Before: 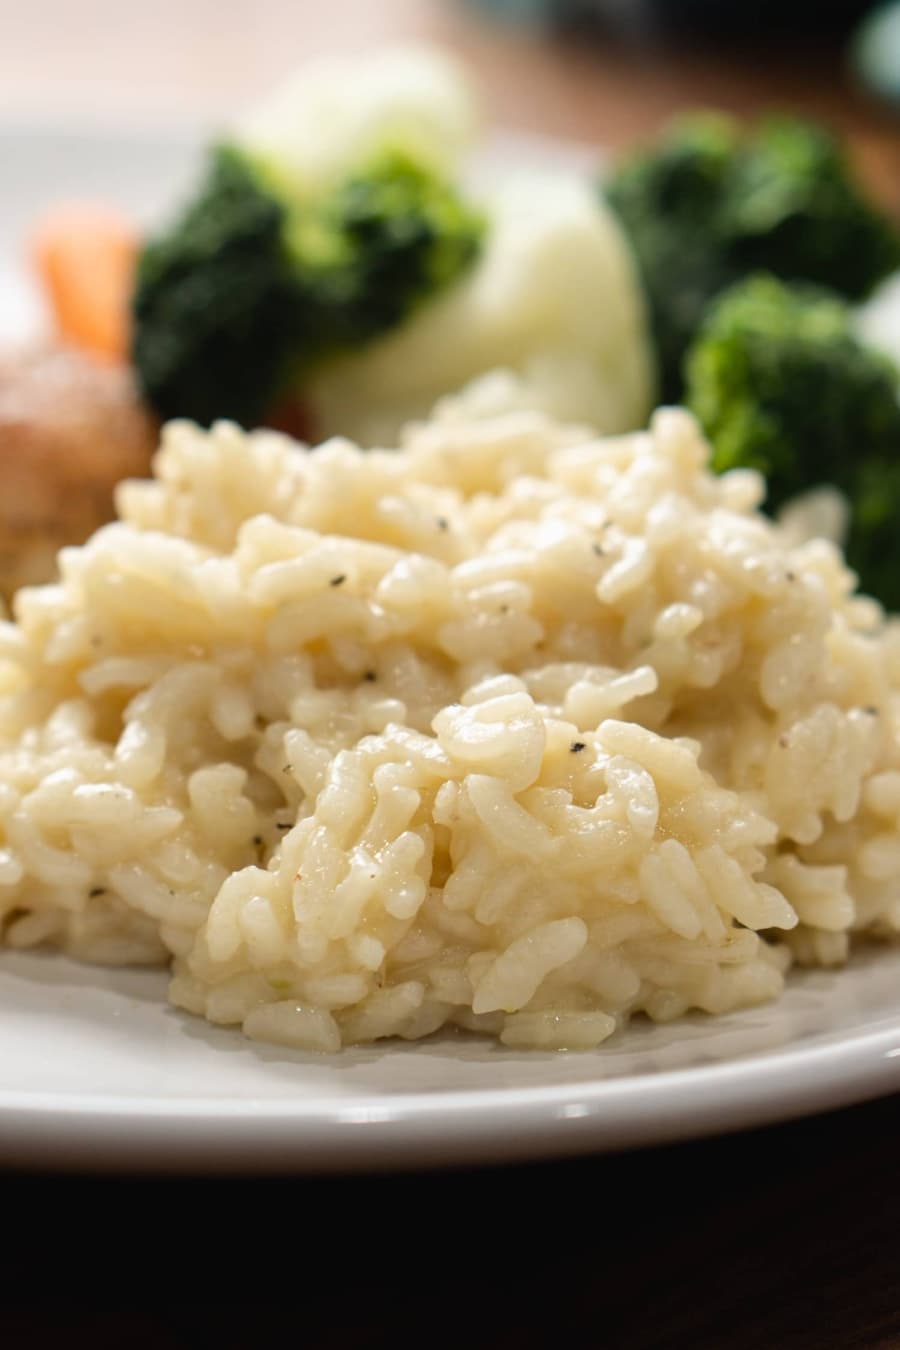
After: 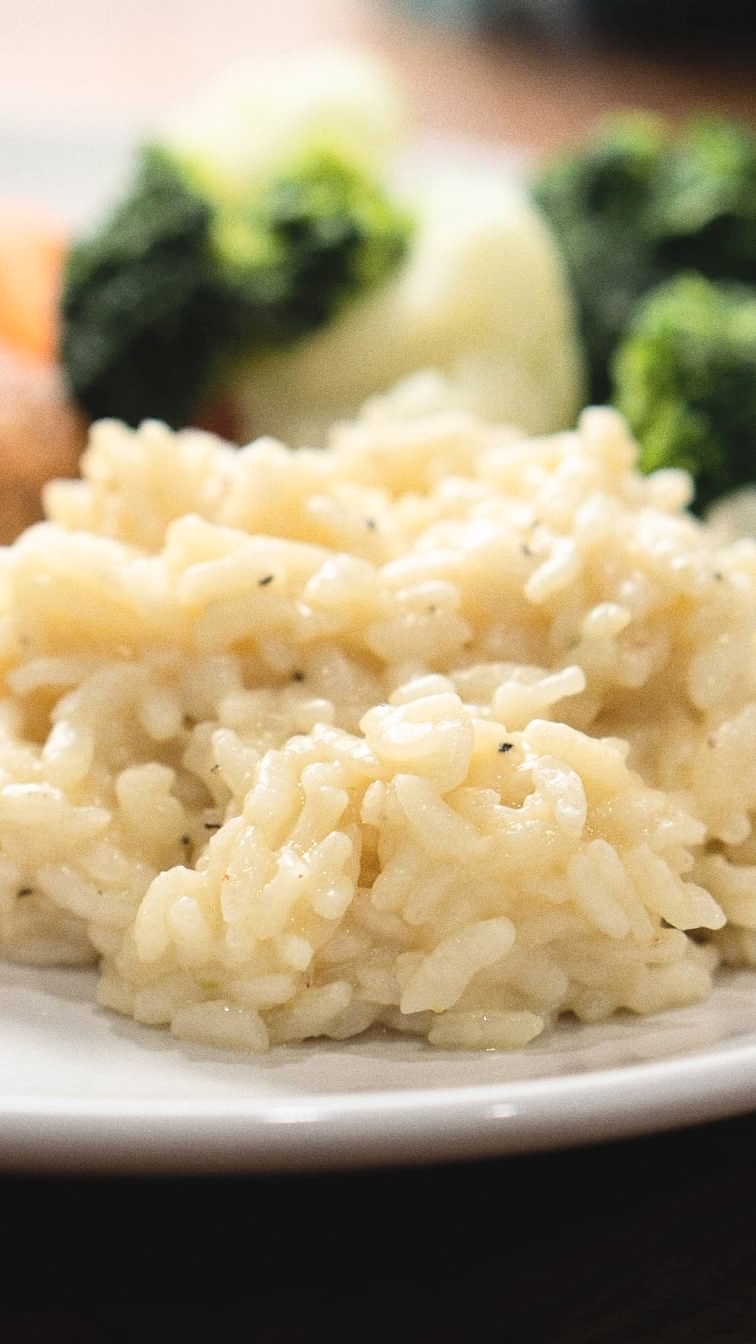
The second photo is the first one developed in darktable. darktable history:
crop: left 8.026%, right 7.374%
grain: coarseness 0.09 ISO
contrast brightness saturation: contrast 0.14, brightness 0.21
sharpen: radius 1, threshold 1
